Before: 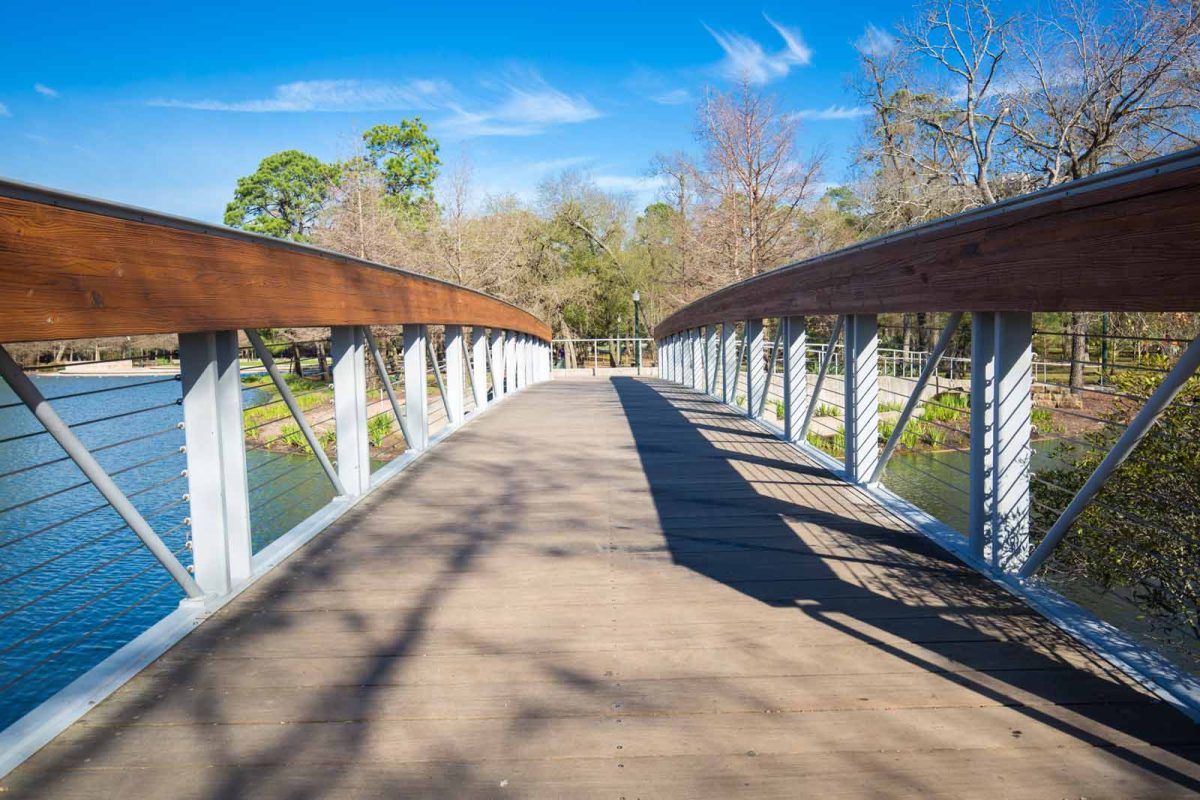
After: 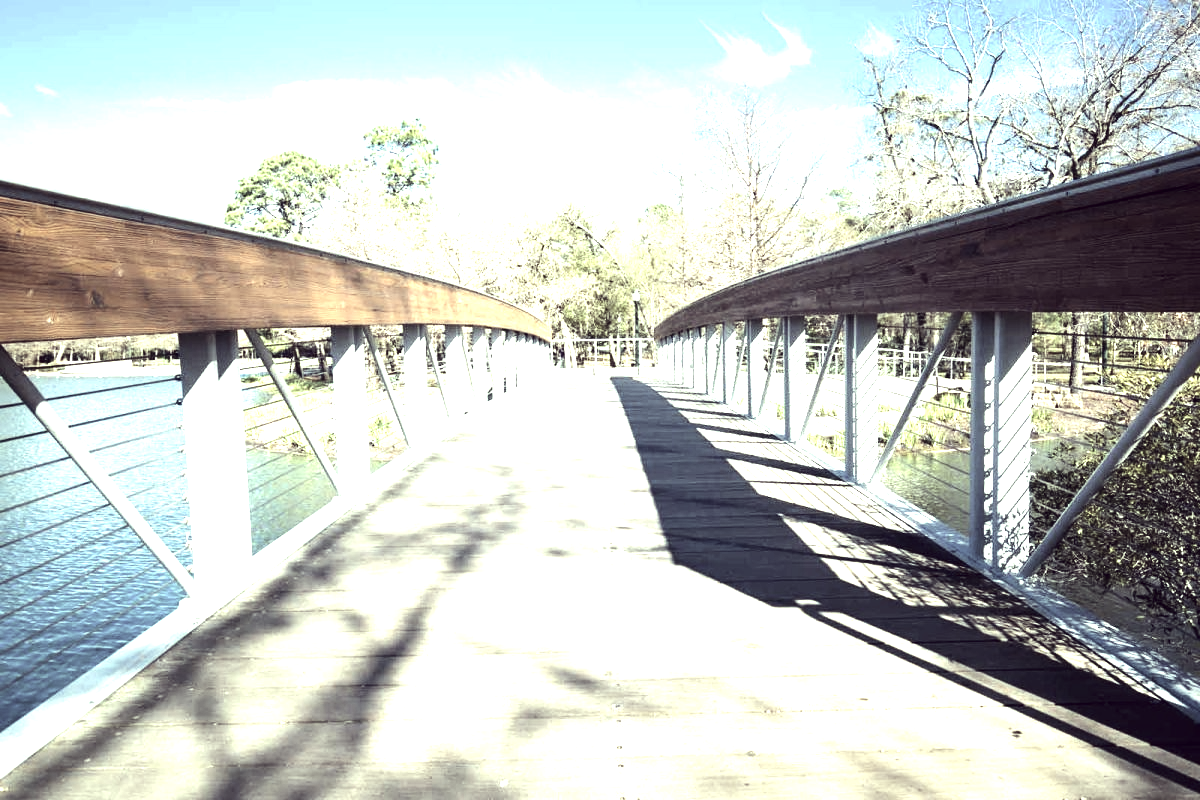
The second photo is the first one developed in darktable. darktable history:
color correction: highlights a* -20.3, highlights b* 21, shadows a* 19.76, shadows b* -19.93, saturation 0.394
tone equalizer: -8 EV -1.07 EV, -7 EV -1.01 EV, -6 EV -0.835 EV, -5 EV -0.594 EV, -3 EV 0.564 EV, -2 EV 0.865 EV, -1 EV 0.987 EV, +0 EV 1.07 EV, edges refinement/feathering 500, mask exposure compensation -1.57 EV, preserve details no
exposure: black level correction 0.001, exposure 0.966 EV, compensate highlight preservation false
